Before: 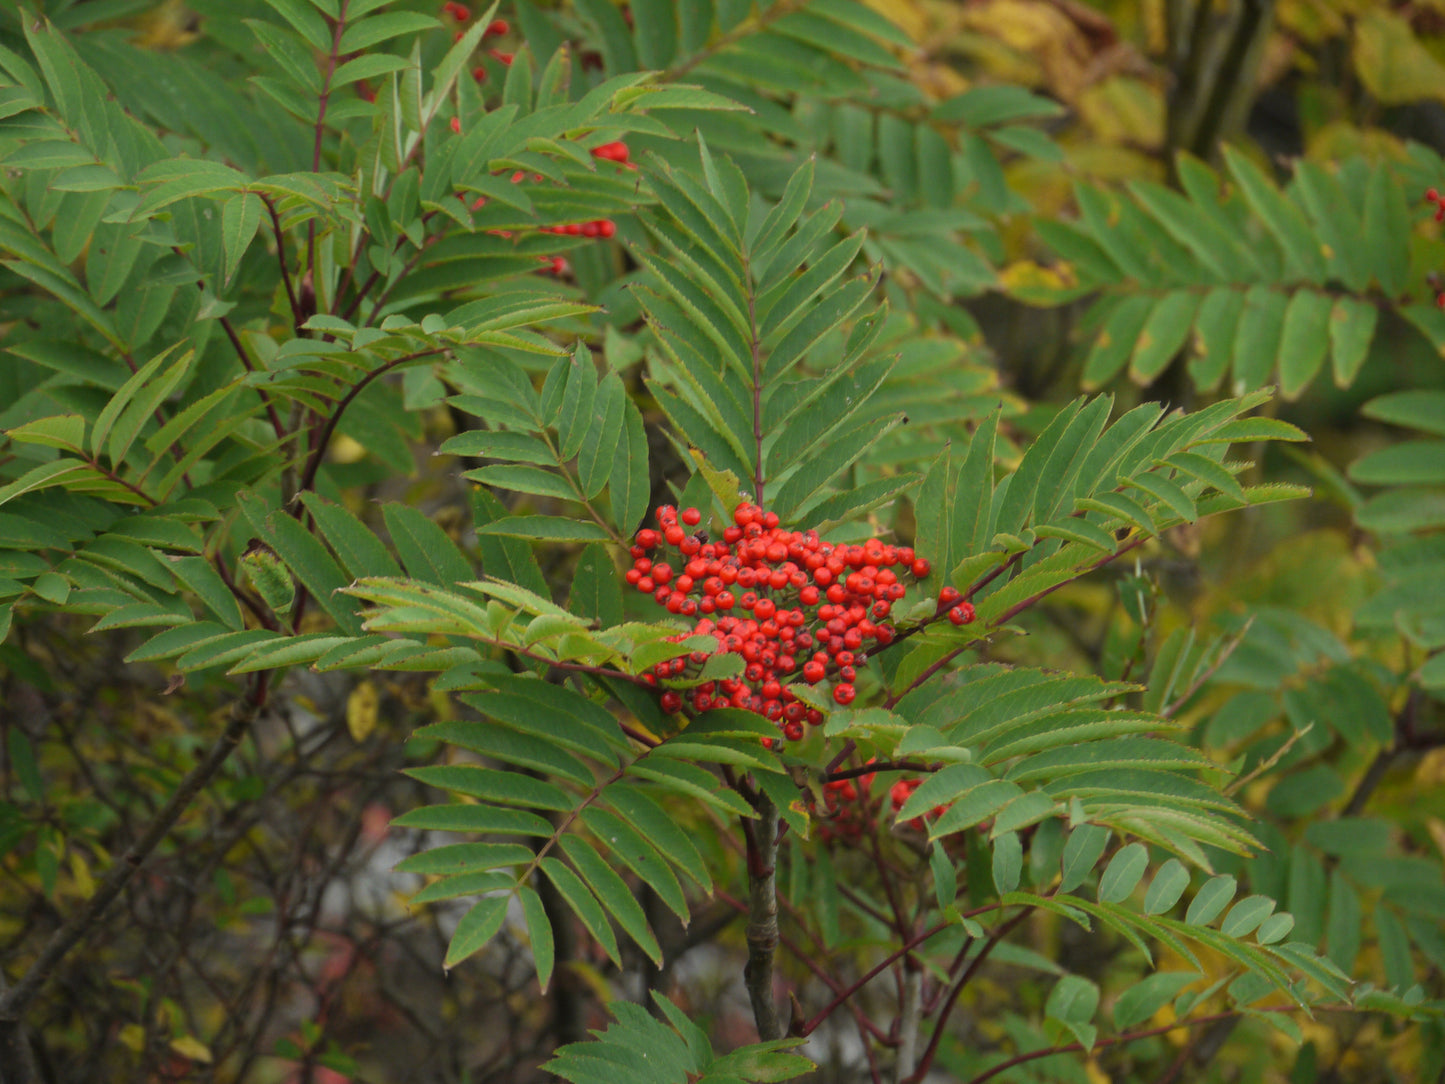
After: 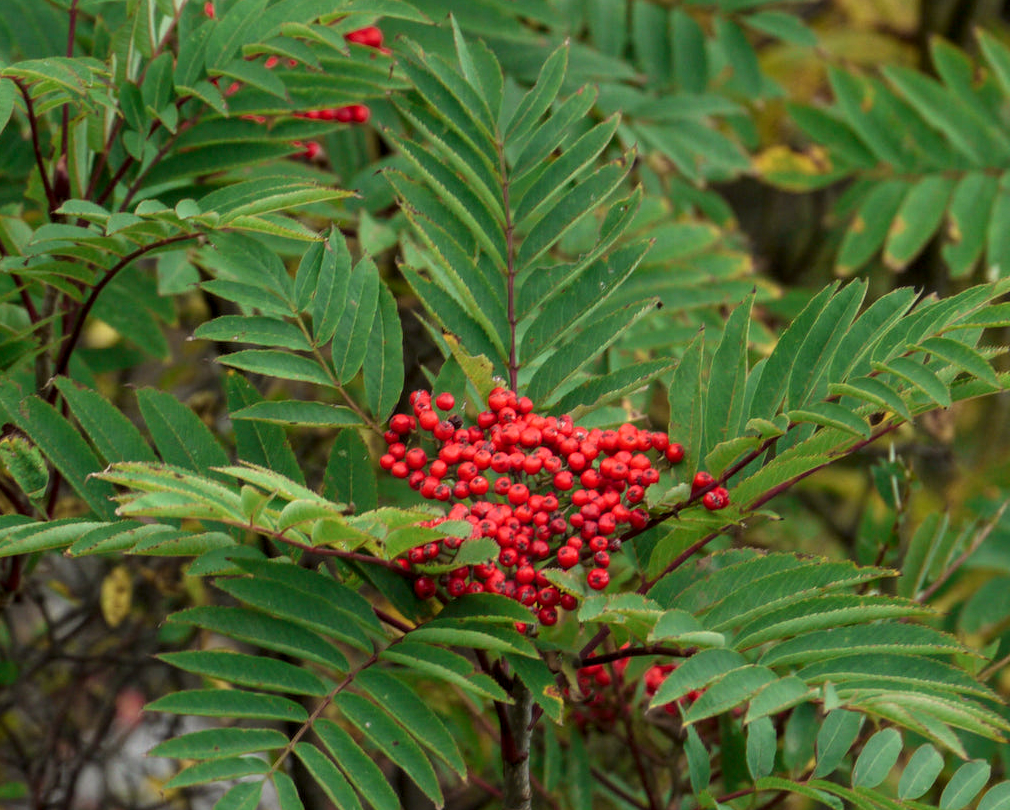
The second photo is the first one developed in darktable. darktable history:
crop and rotate: left 17.046%, top 10.659%, right 12.989%, bottom 14.553%
local contrast: highlights 59%, detail 145%
tone curve: curves: ch0 [(0, 0) (0.253, 0.237) (1, 1)]; ch1 [(0, 0) (0.411, 0.385) (0.502, 0.506) (0.557, 0.565) (0.66, 0.683) (1, 1)]; ch2 [(0, 0) (0.394, 0.413) (0.5, 0.5) (1, 1)], color space Lab, independent channels, preserve colors none
